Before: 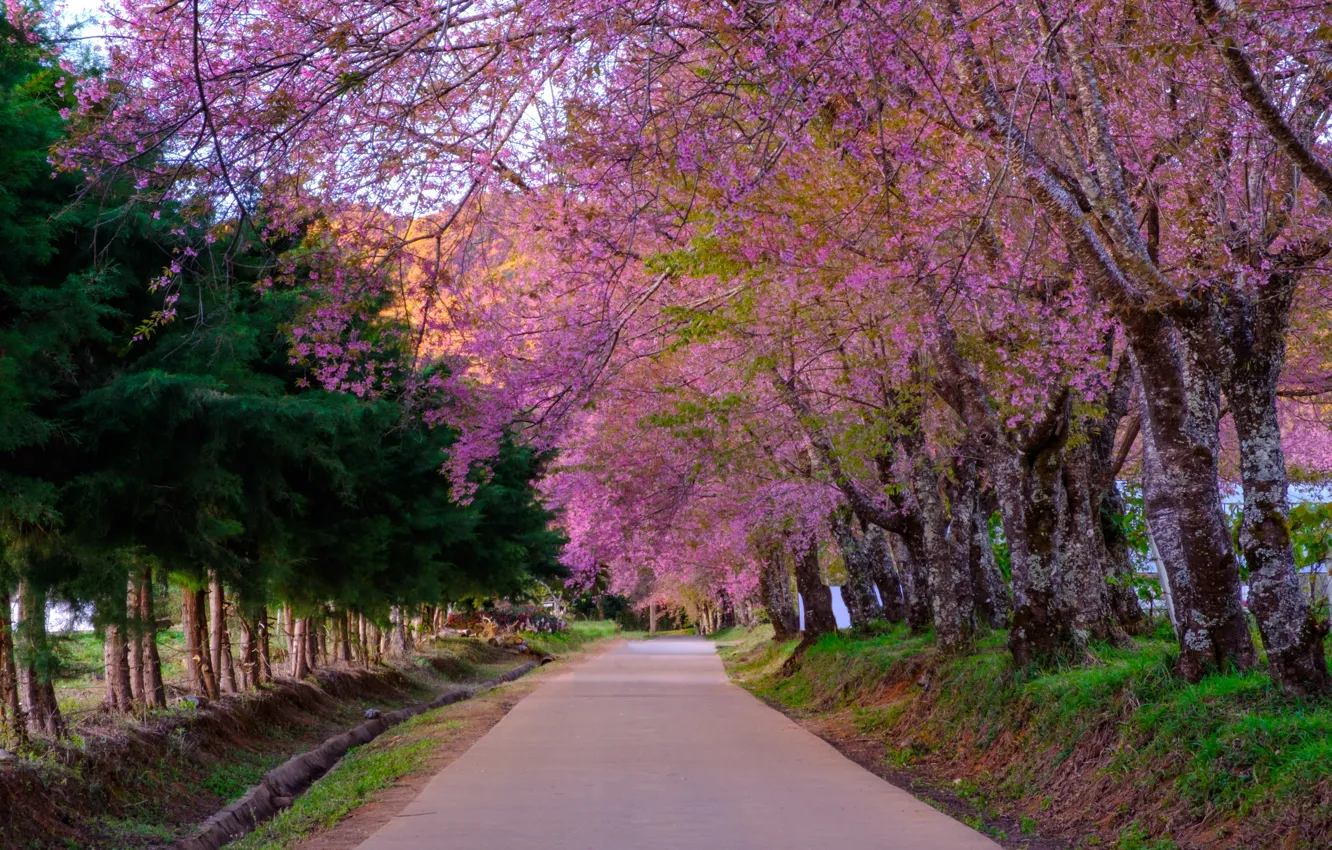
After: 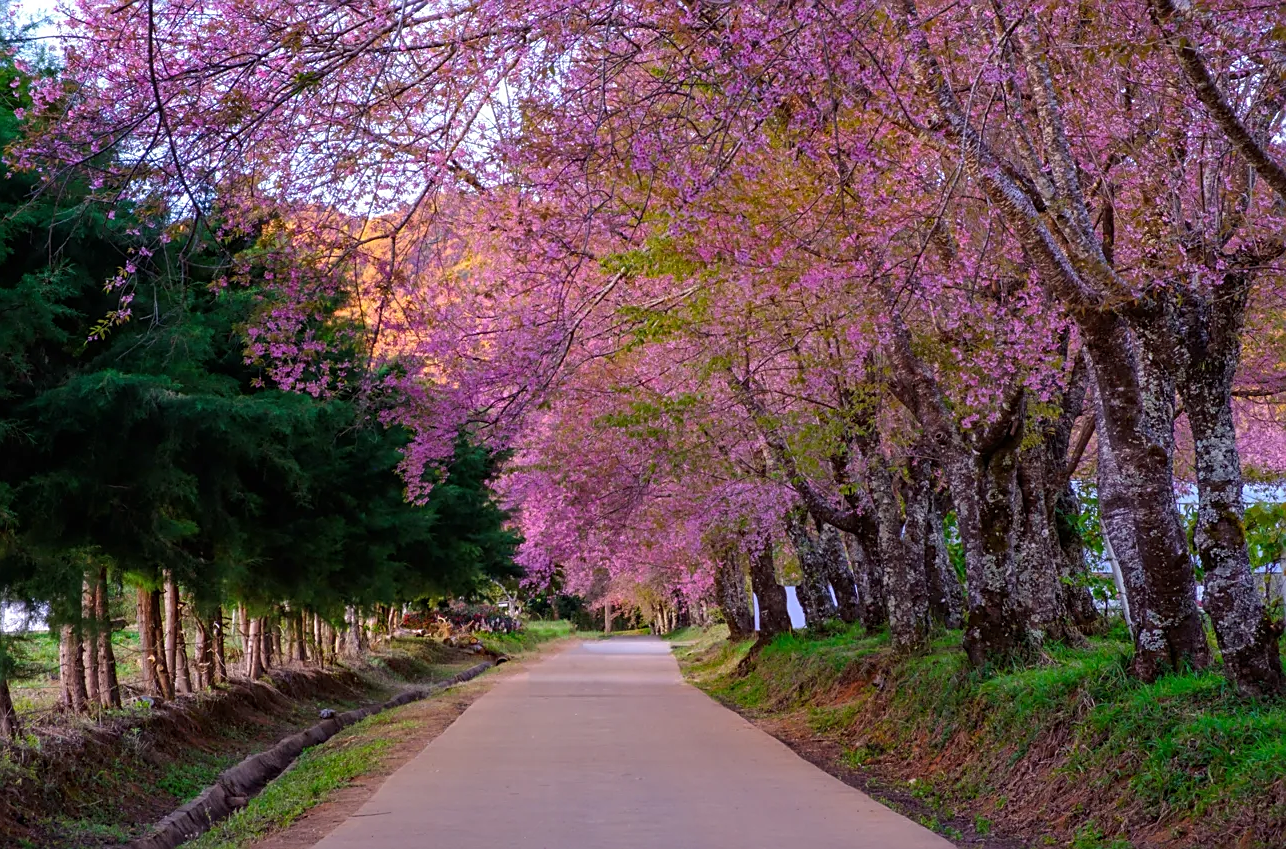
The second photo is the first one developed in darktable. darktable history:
crop and rotate: left 3.422%
sharpen: on, module defaults
